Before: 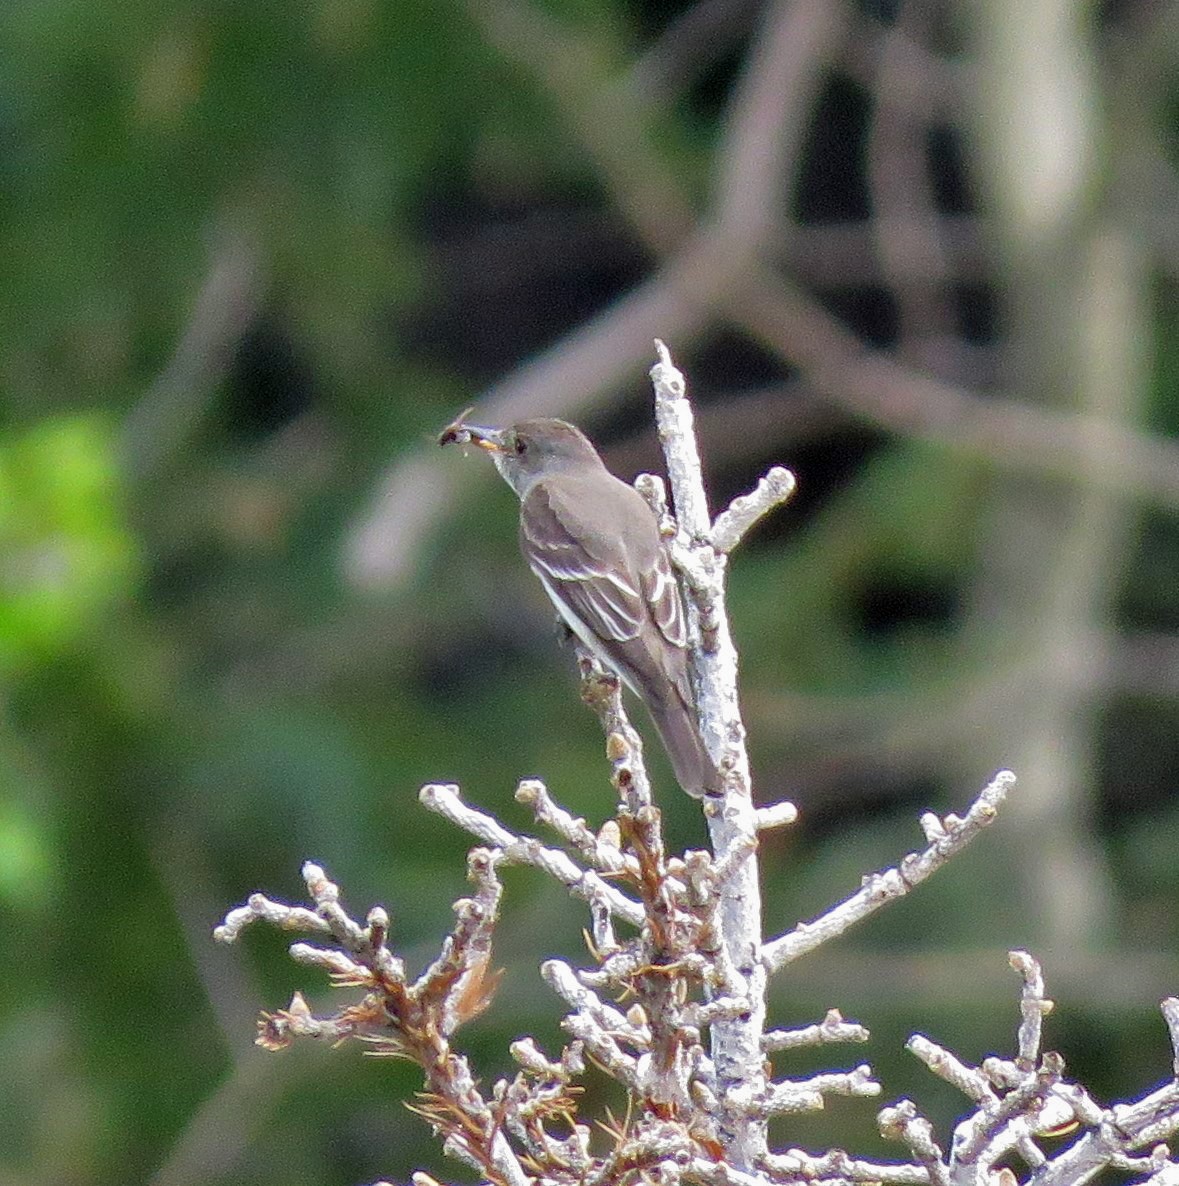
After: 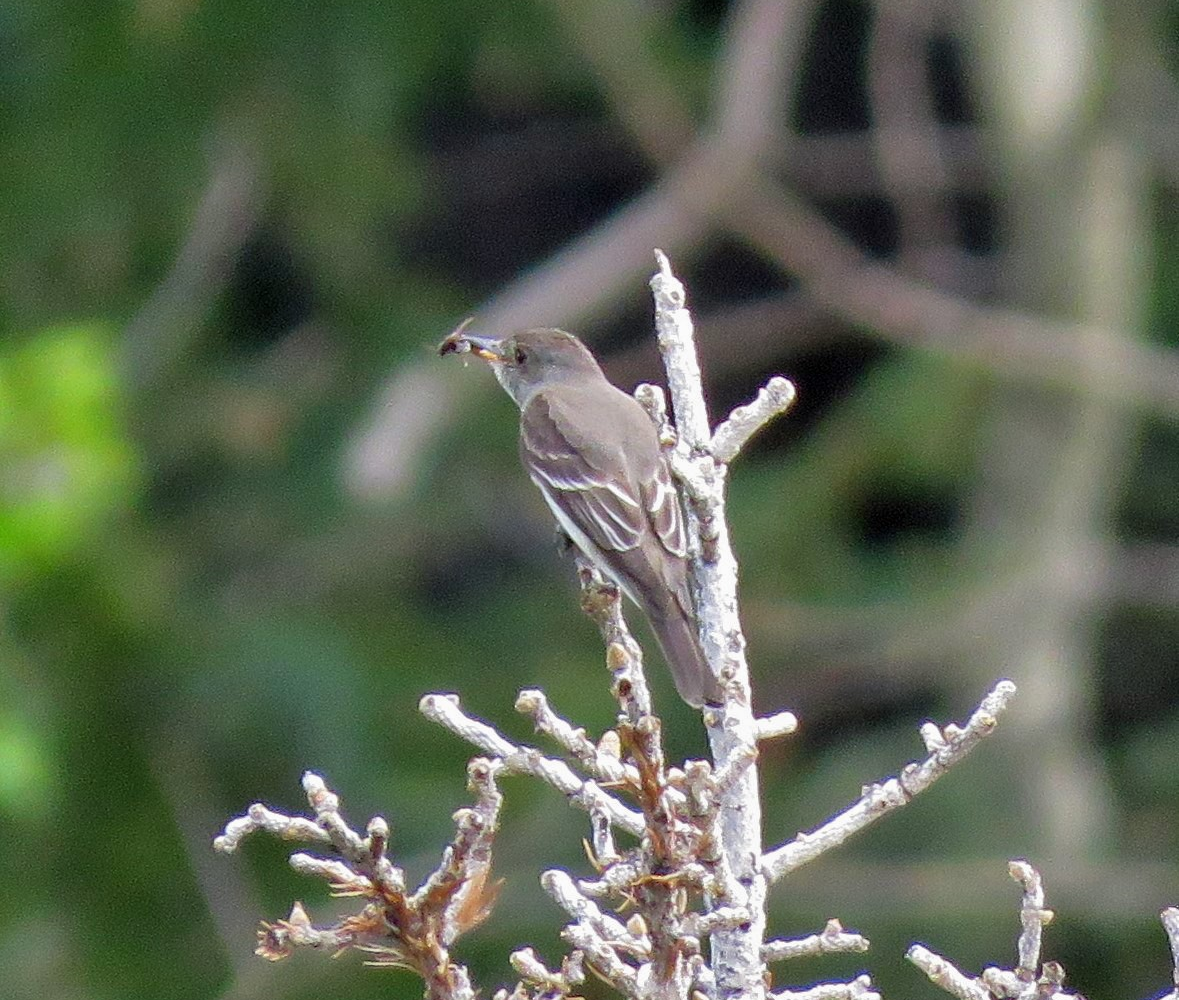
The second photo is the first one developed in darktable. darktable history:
crop: top 7.599%, bottom 8.029%
